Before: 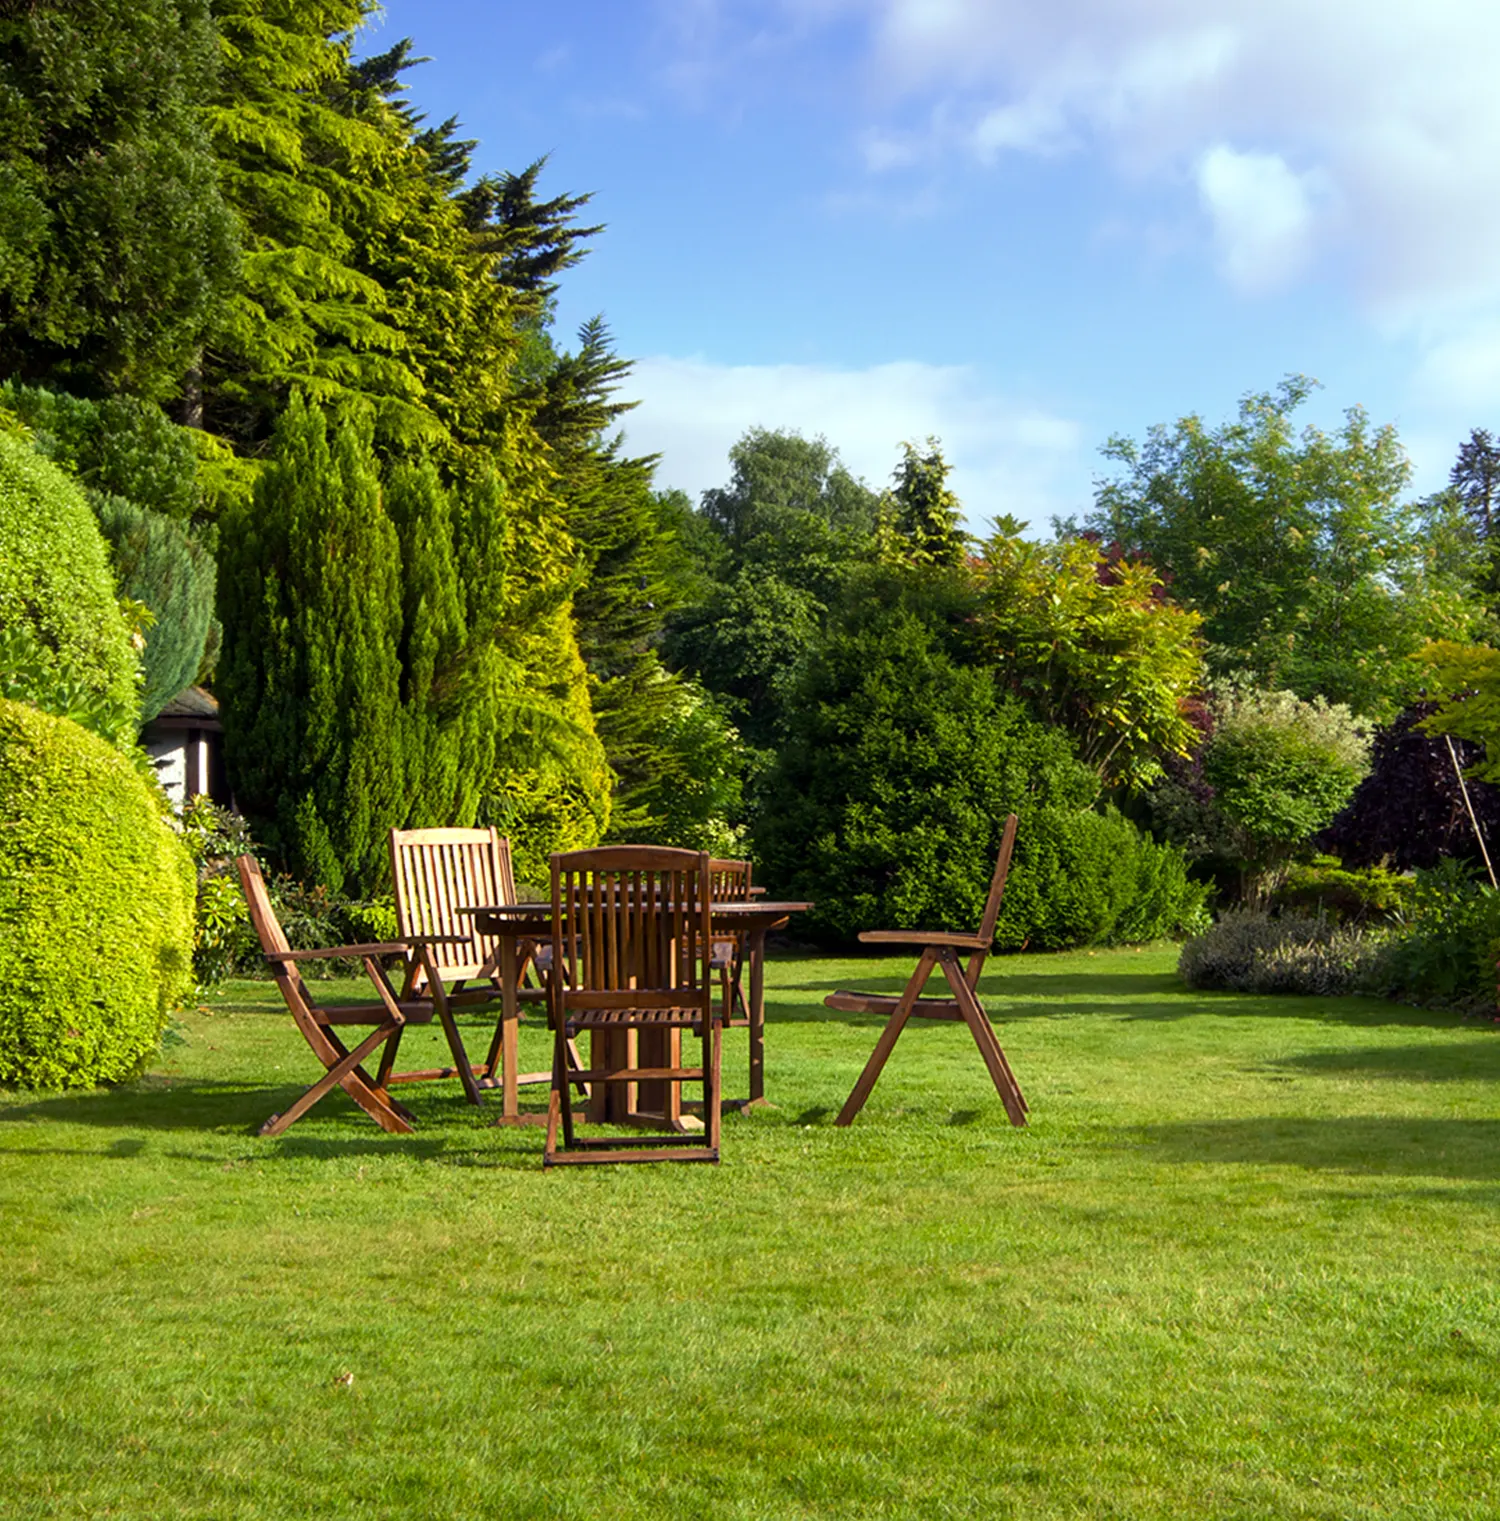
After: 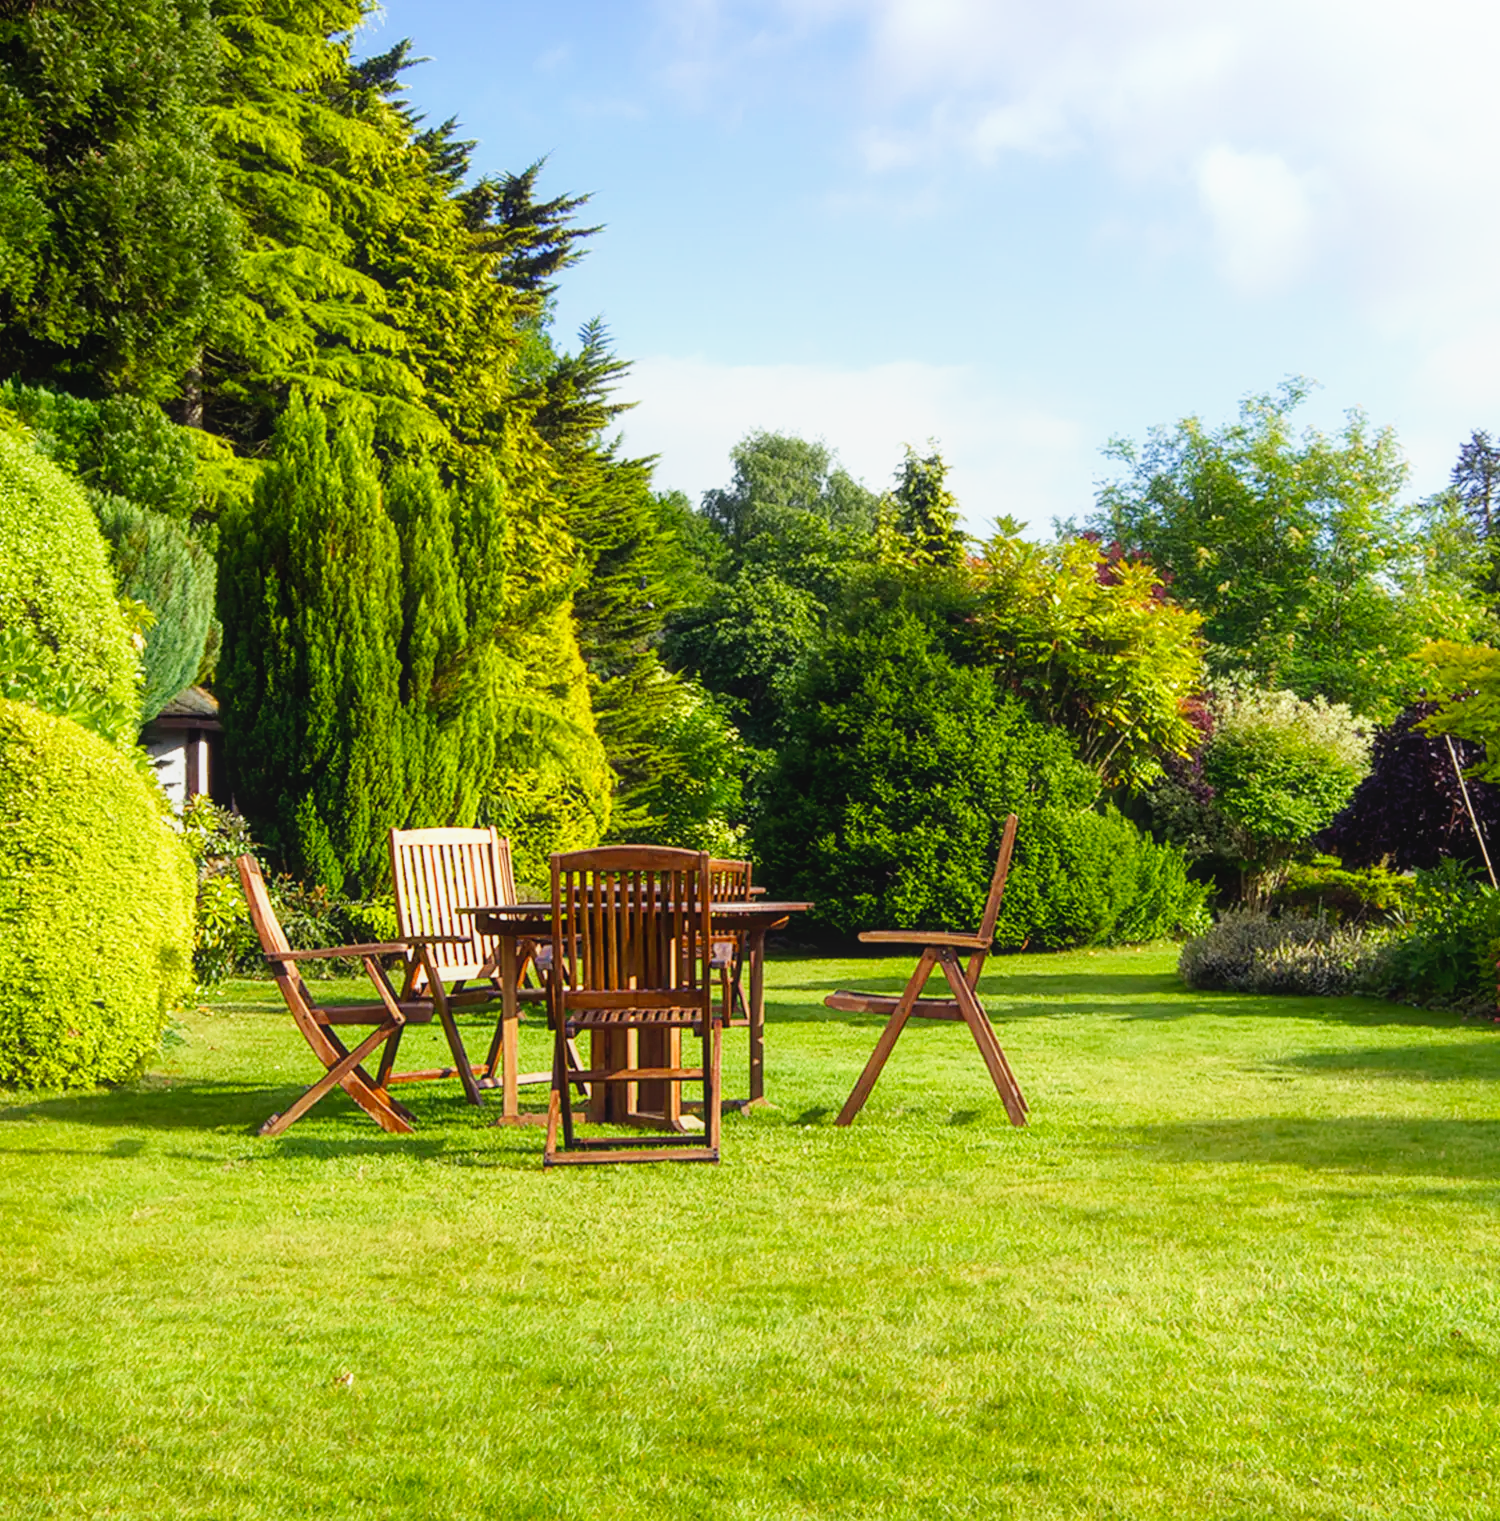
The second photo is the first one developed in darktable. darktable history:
local contrast: detail 110%
contrast equalizer: y [[0.5, 0.486, 0.447, 0.446, 0.489, 0.5], [0.5 ×6], [0.5 ×6], [0 ×6], [0 ×6]]
base curve: curves: ch0 [(0, 0) (0.005, 0.002) (0.15, 0.3) (0.4, 0.7) (0.75, 0.95) (1, 1)], preserve colors none
